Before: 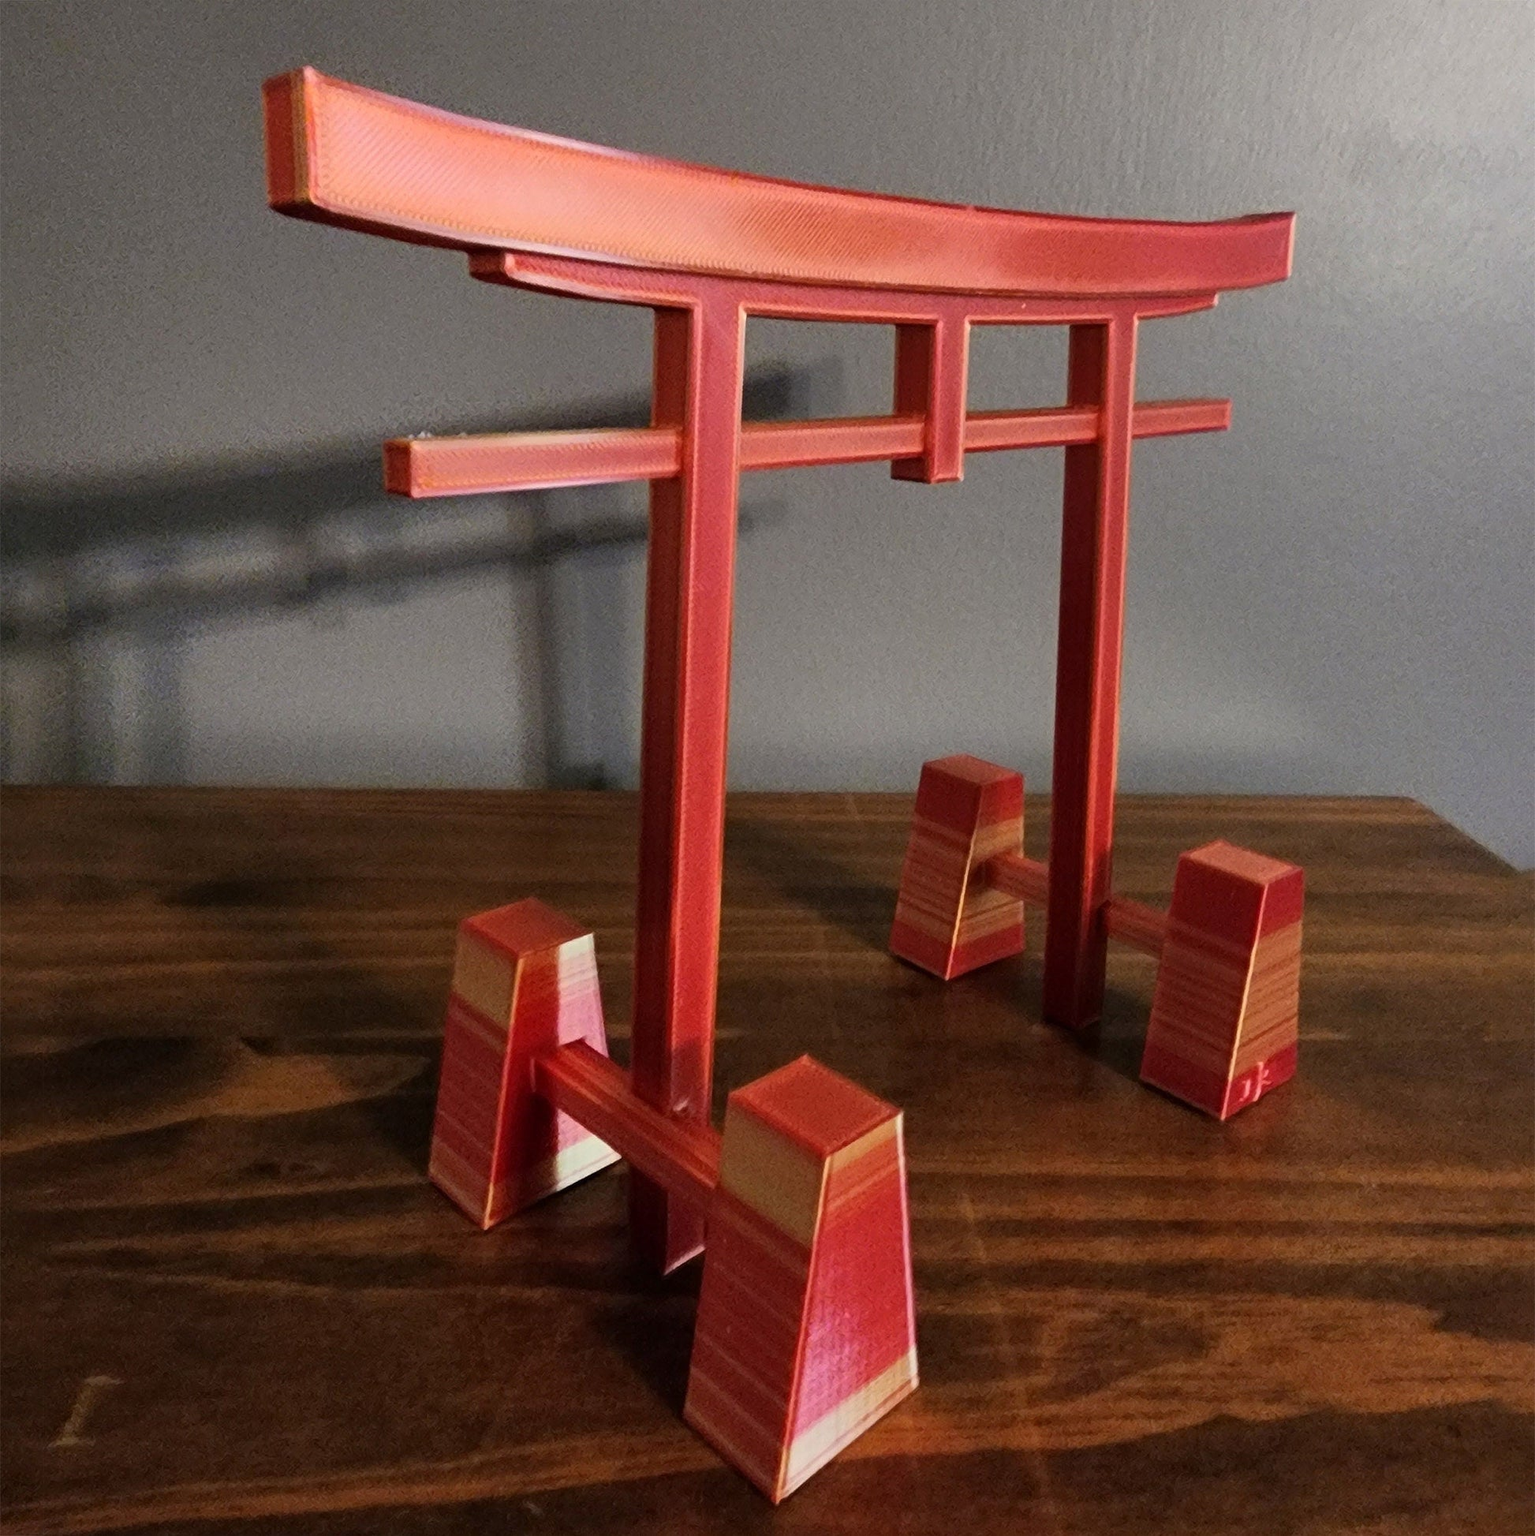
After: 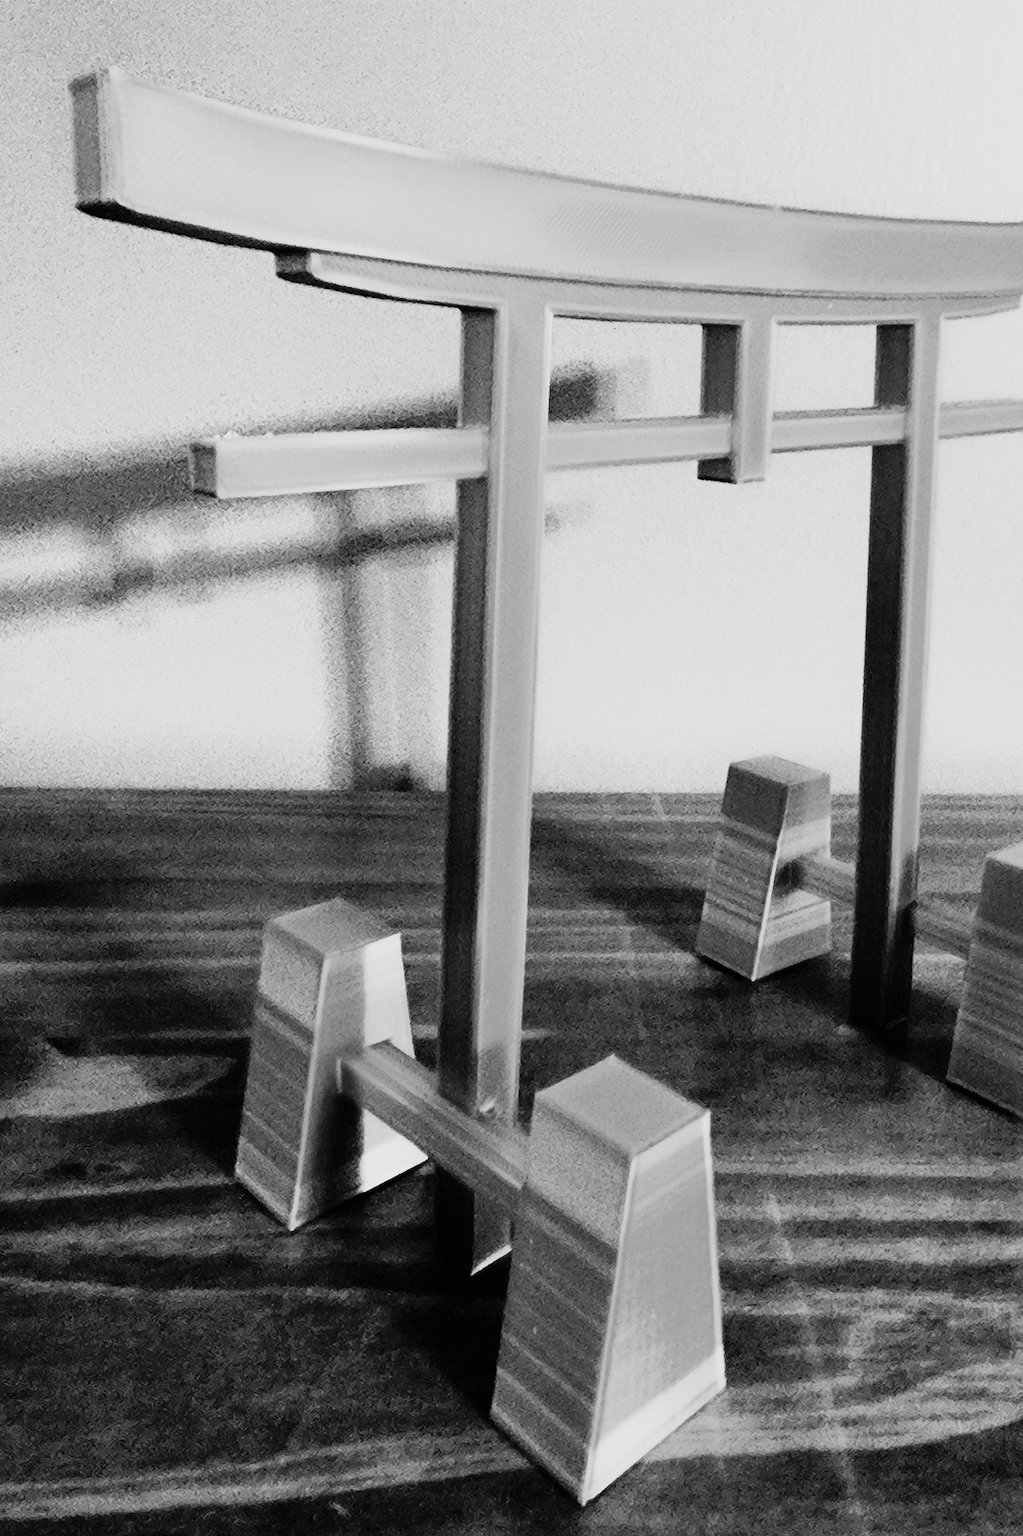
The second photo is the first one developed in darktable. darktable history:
color balance rgb: linear chroma grading › global chroma 15%, perceptual saturation grading › global saturation 30%
filmic rgb: black relative exposure -14.19 EV, white relative exposure 3.39 EV, hardness 7.89, preserve chrominance max RGB
monochrome: on, module defaults
exposure: black level correction 0, exposure 1.1 EV, compensate highlight preservation false
rgb curve: curves: ch0 [(0, 0) (0.21, 0.15) (0.24, 0.21) (0.5, 0.75) (0.75, 0.96) (0.89, 0.99) (1, 1)]; ch1 [(0, 0.02) (0.21, 0.13) (0.25, 0.2) (0.5, 0.67) (0.75, 0.9) (0.89, 0.97) (1, 1)]; ch2 [(0, 0.02) (0.21, 0.13) (0.25, 0.2) (0.5, 0.67) (0.75, 0.9) (0.89, 0.97) (1, 1)], compensate middle gray true
crop and rotate: left 12.673%, right 20.66%
